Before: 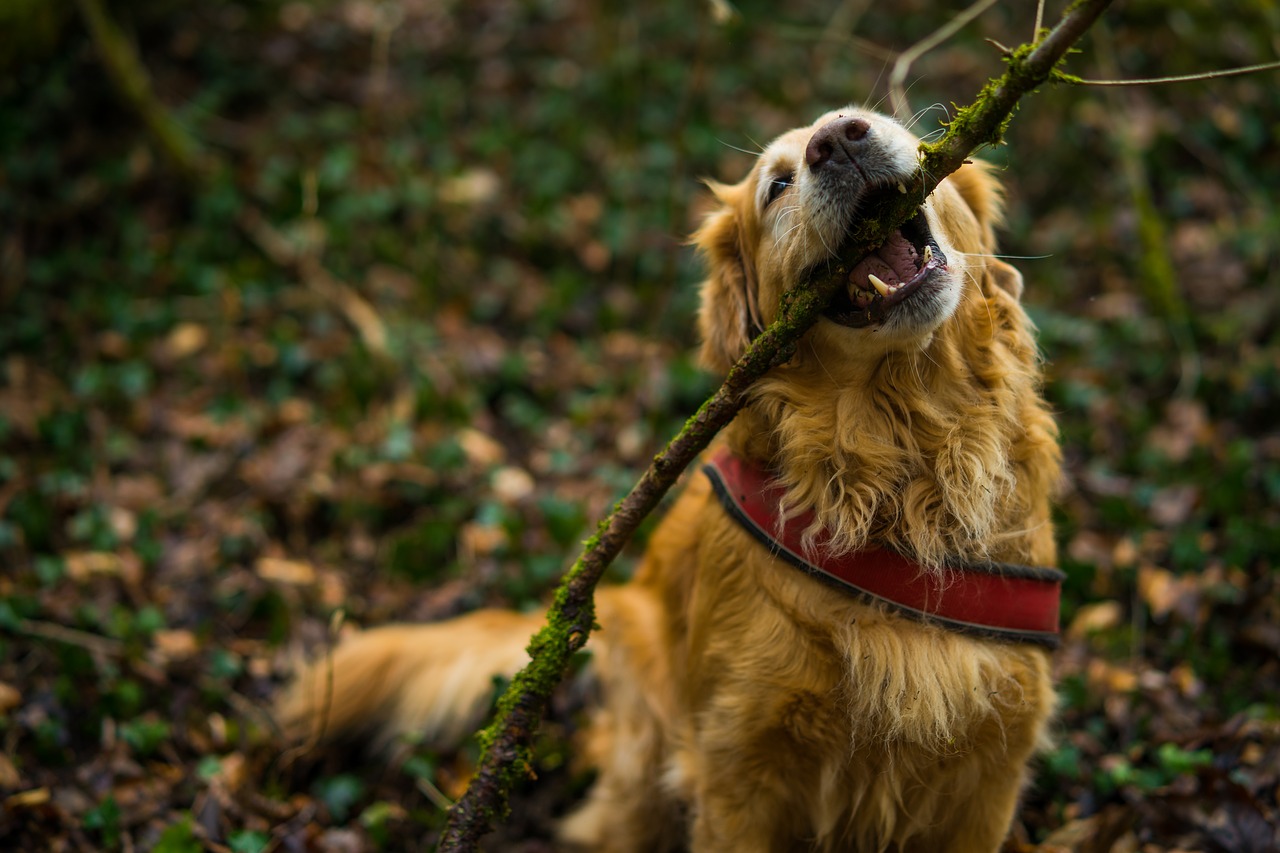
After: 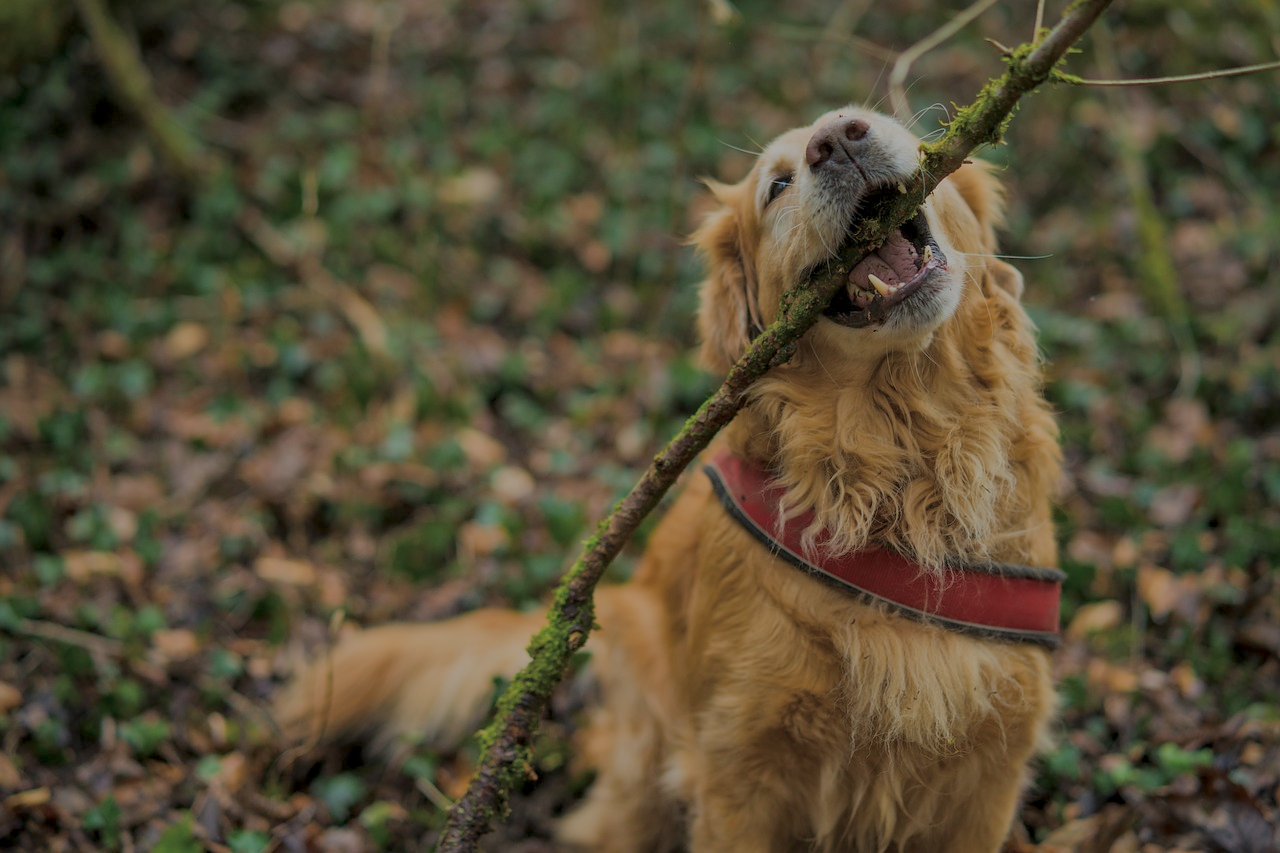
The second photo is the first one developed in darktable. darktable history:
local contrast: mode bilateral grid, contrast 29, coarseness 25, midtone range 0.2
filmic rgb: black relative exposure -15.89 EV, white relative exposure 7.96 EV, hardness 4.11, latitude 49.81%, contrast 0.5
